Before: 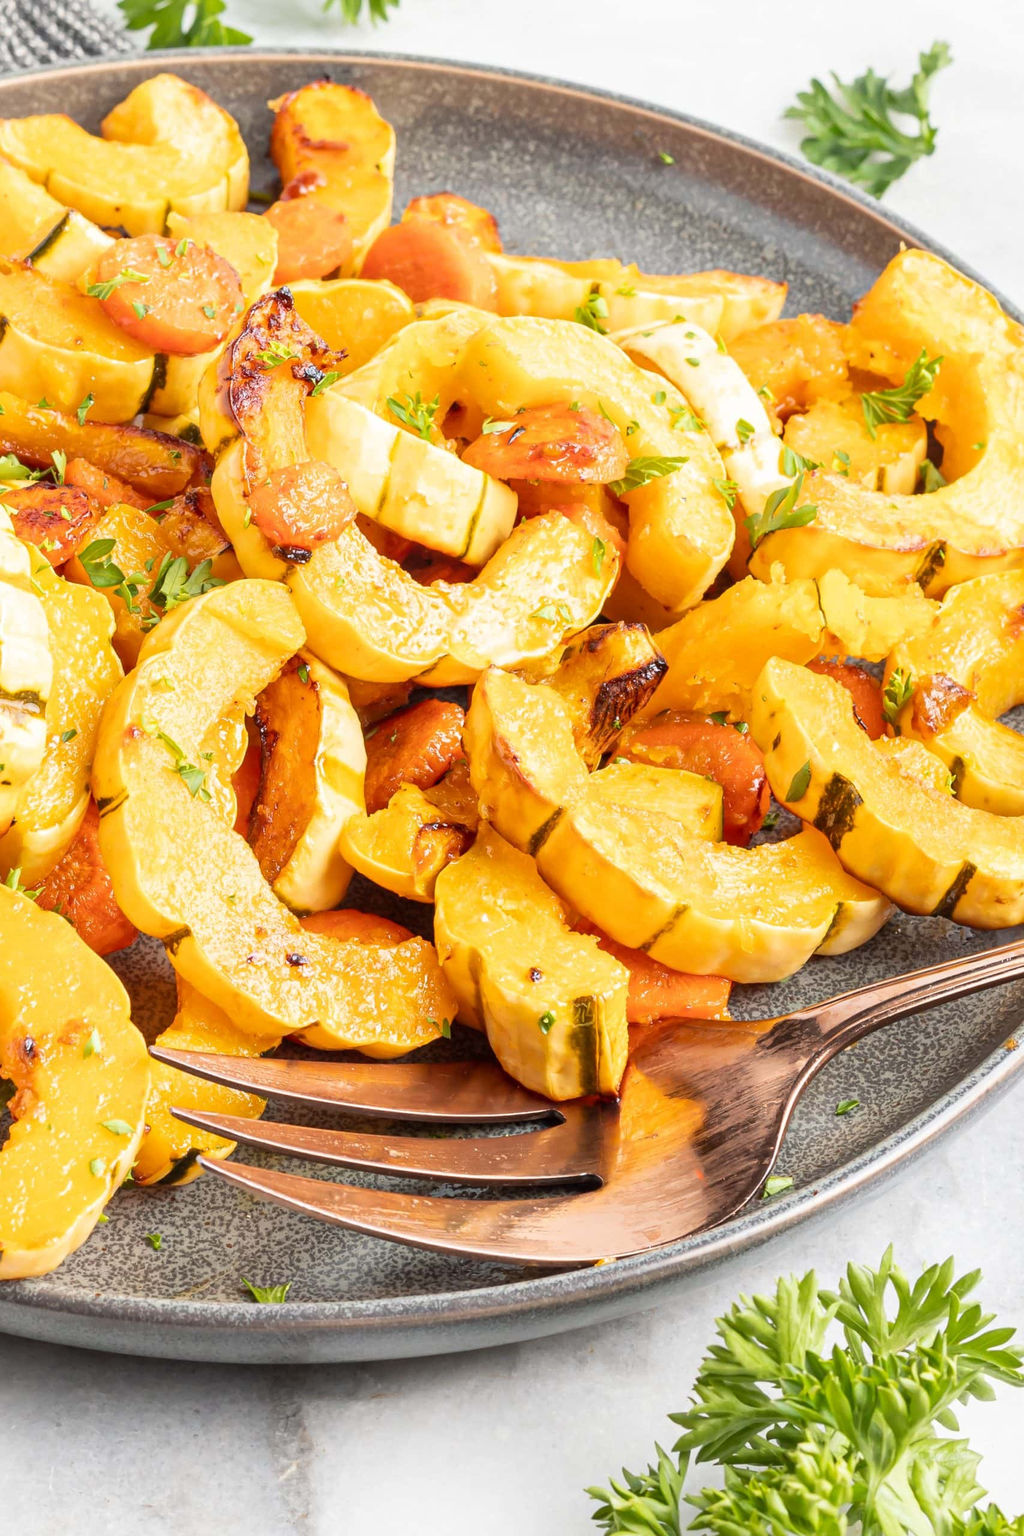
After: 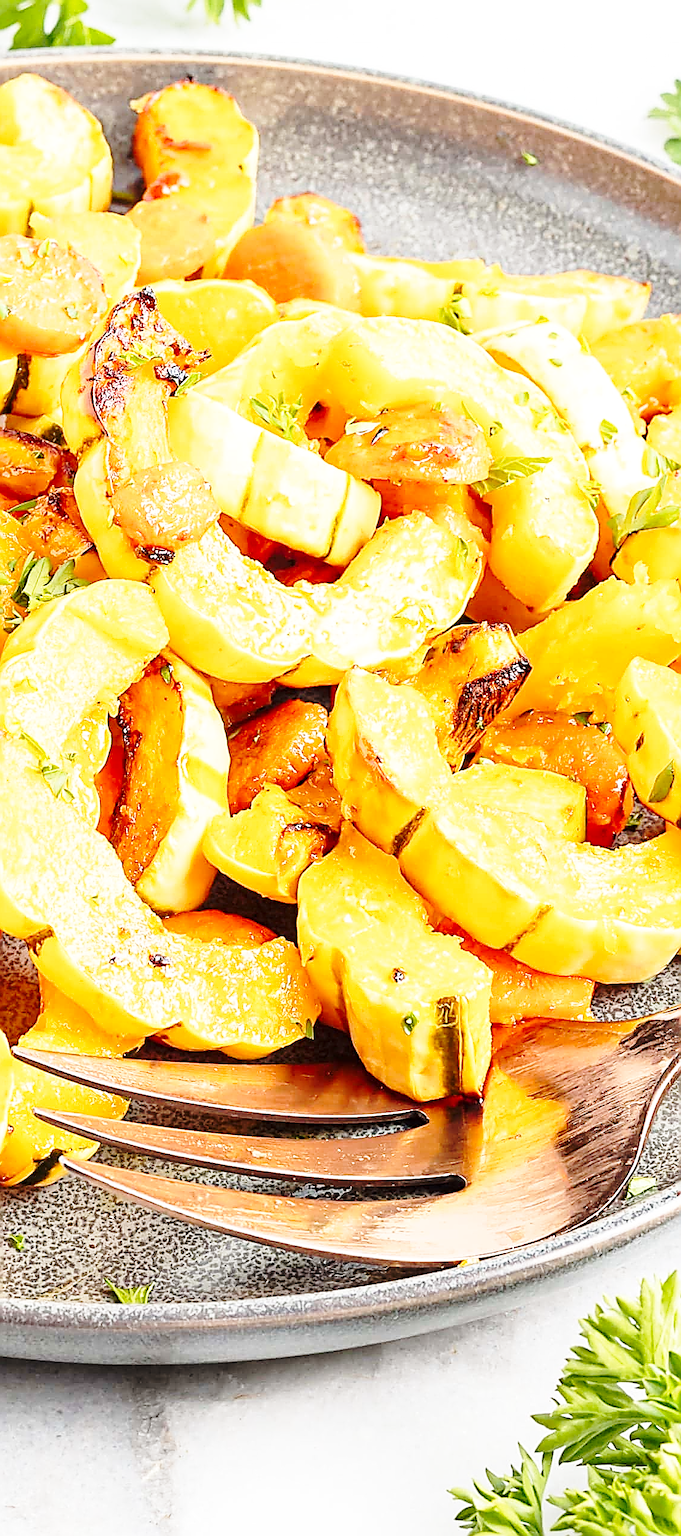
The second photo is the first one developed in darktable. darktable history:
sharpen: amount 1.879
base curve: curves: ch0 [(0, 0) (0.032, 0.037) (0.105, 0.228) (0.435, 0.76) (0.856, 0.983) (1, 1)], preserve colors none
crop and rotate: left 13.466%, right 19.949%
